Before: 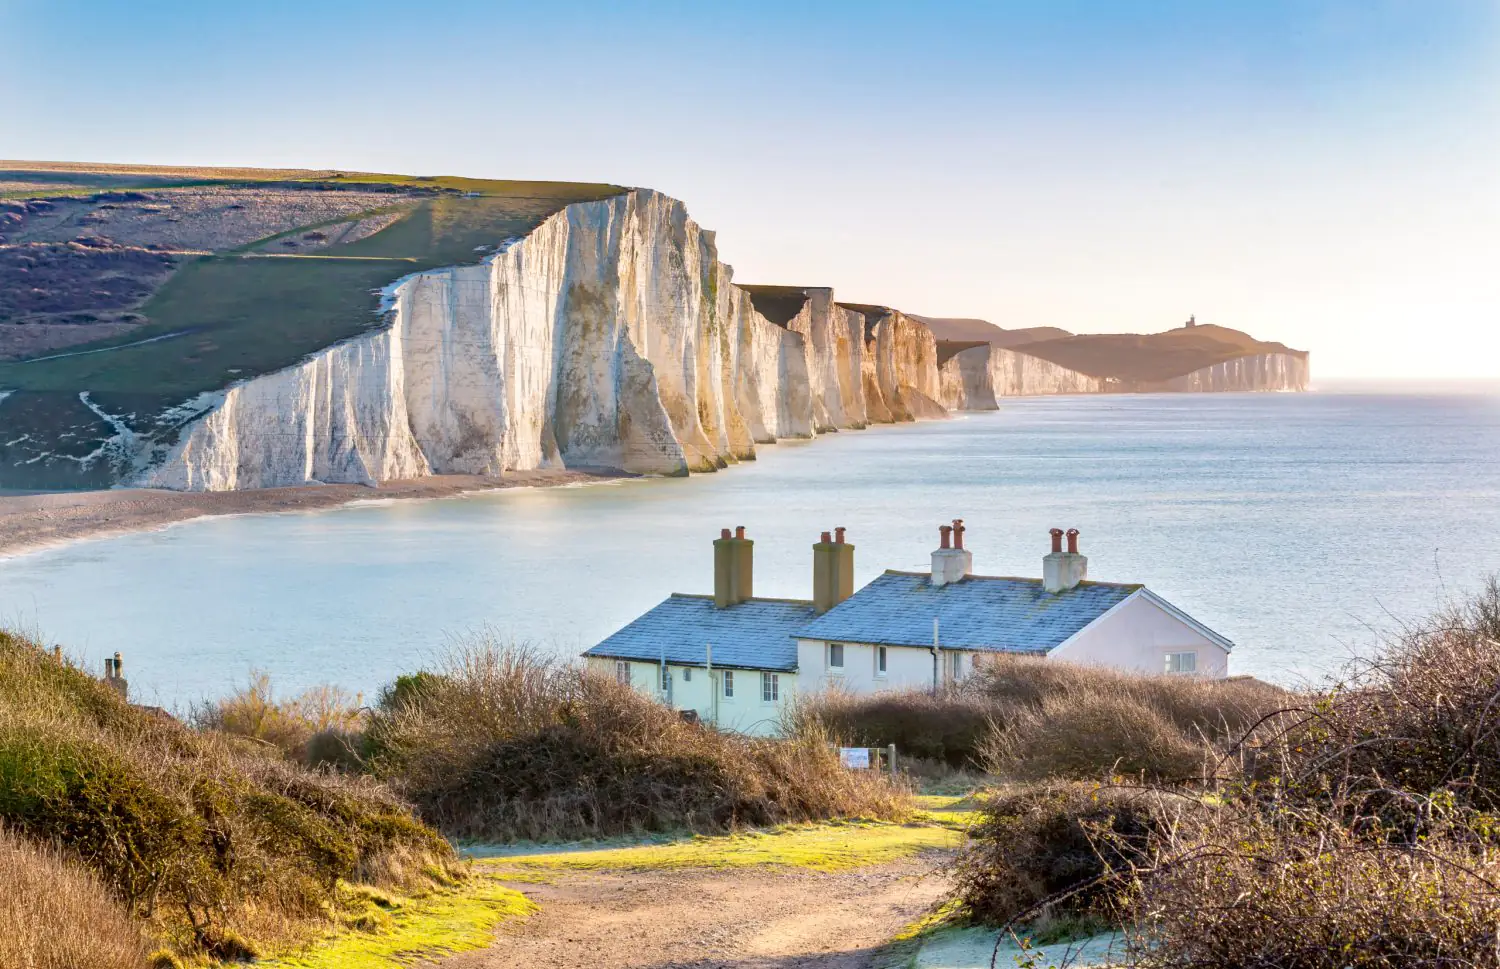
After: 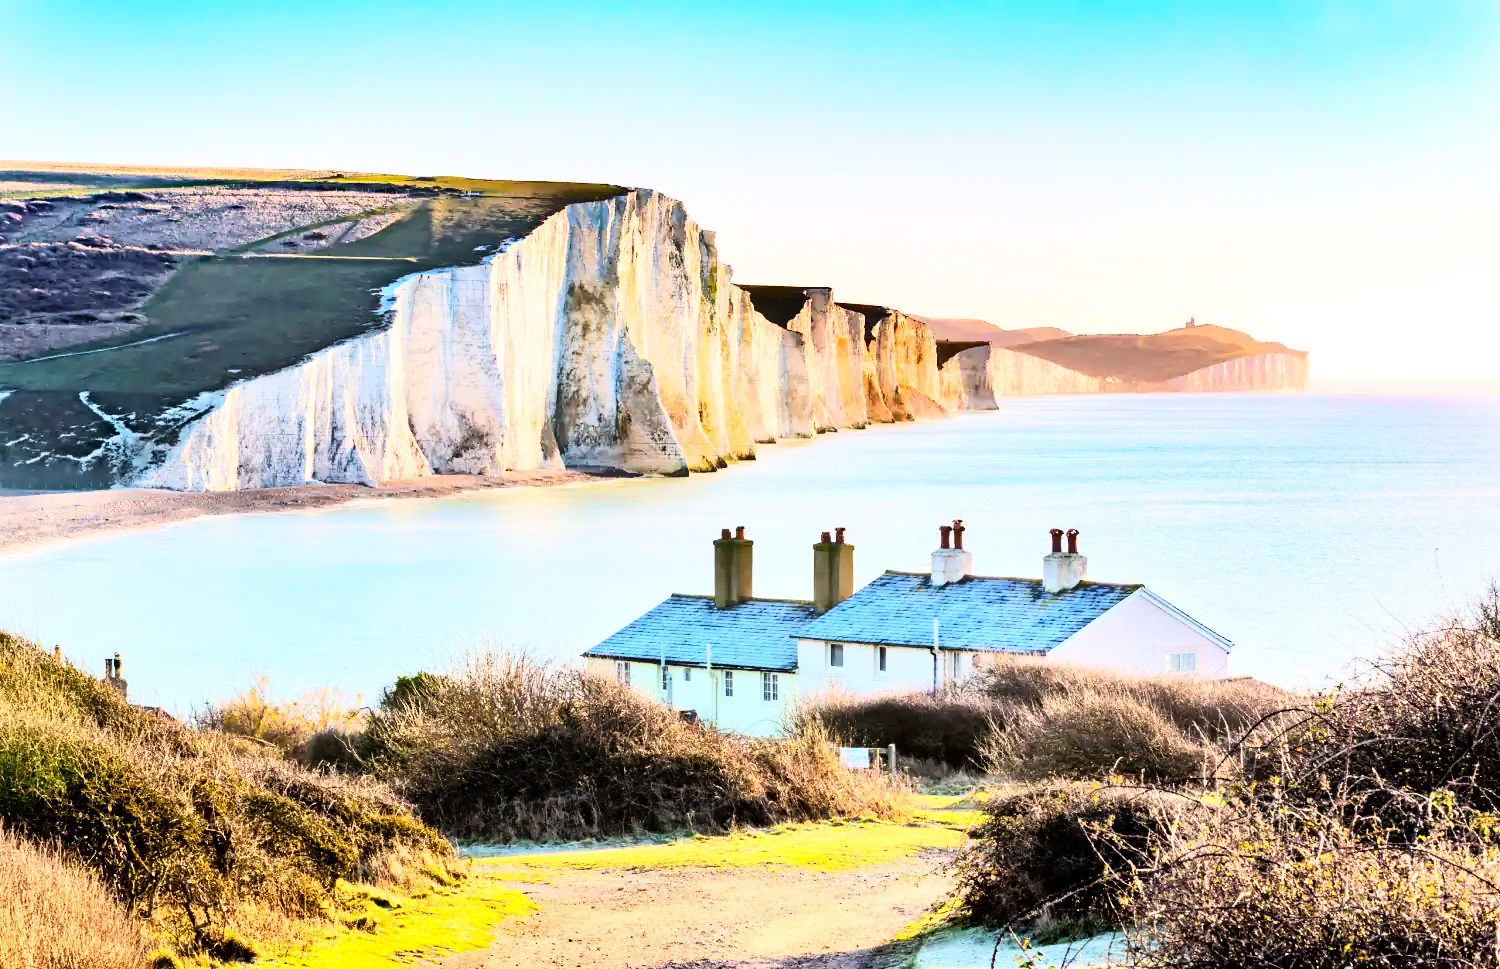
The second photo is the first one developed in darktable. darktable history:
rgb curve: curves: ch0 [(0, 0) (0.21, 0.15) (0.24, 0.21) (0.5, 0.75) (0.75, 0.96) (0.89, 0.99) (1, 1)]; ch1 [(0, 0.02) (0.21, 0.13) (0.25, 0.2) (0.5, 0.67) (0.75, 0.9) (0.89, 0.97) (1, 1)]; ch2 [(0, 0.02) (0.21, 0.13) (0.25, 0.2) (0.5, 0.67) (0.75, 0.9) (0.89, 0.97) (1, 1)], compensate middle gray true
shadows and highlights: white point adjustment 0.05, highlights color adjustment 55.9%, soften with gaussian
